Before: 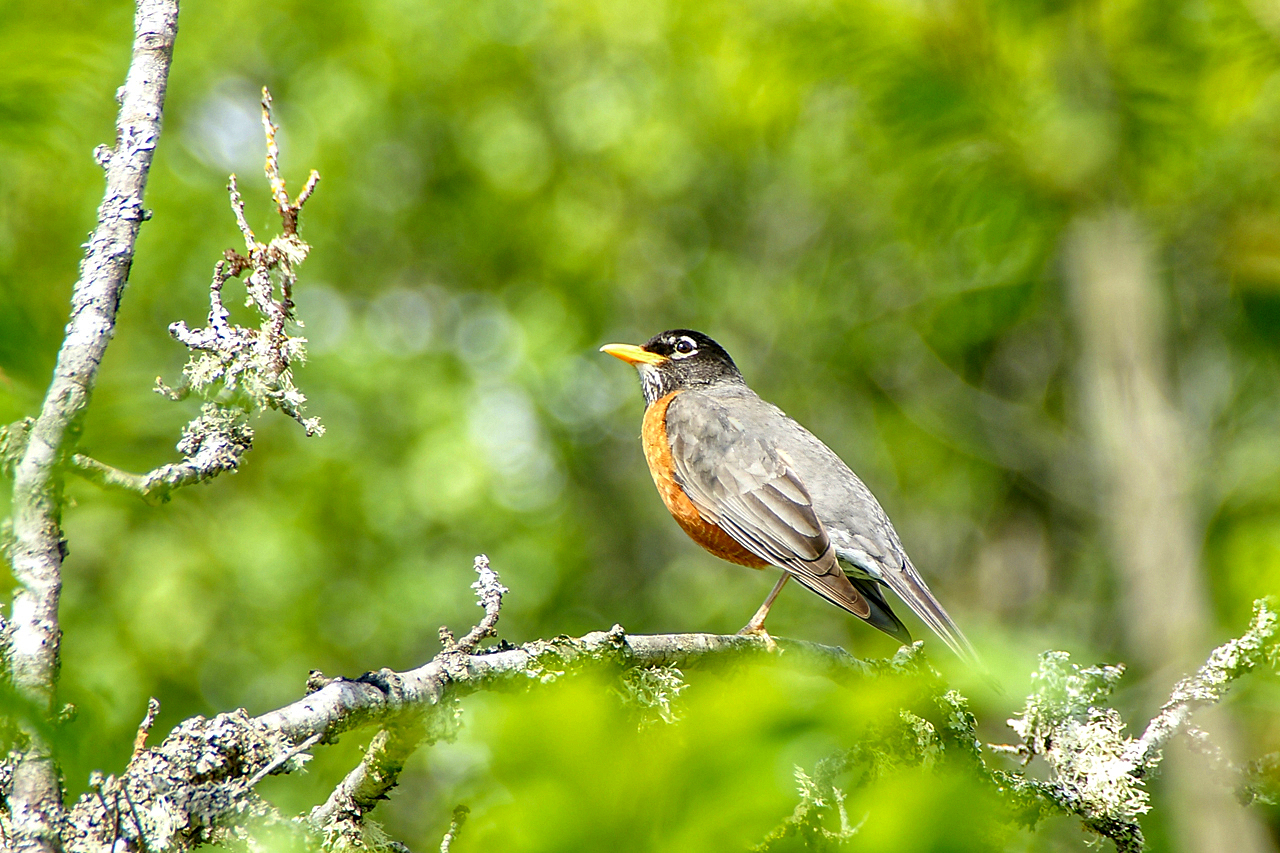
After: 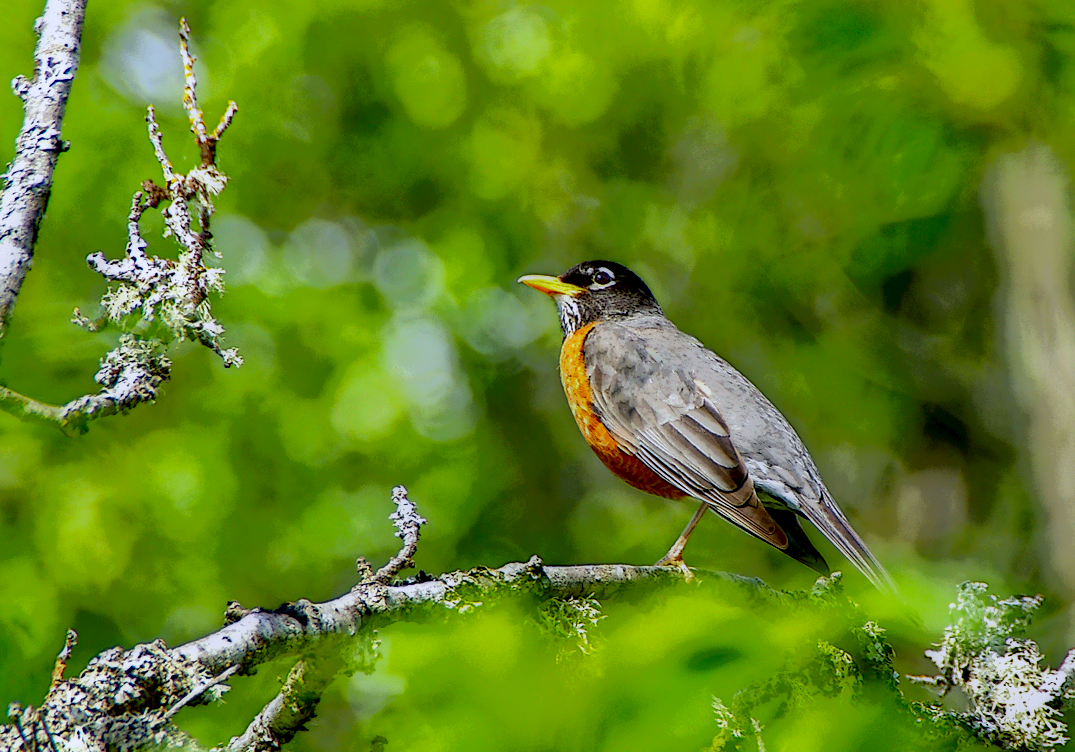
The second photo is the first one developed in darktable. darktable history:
crop: left 6.446%, top 8.188%, right 9.538%, bottom 3.548%
color calibration: illuminant as shot in camera, x 0.358, y 0.373, temperature 4628.91 K
color balance: output saturation 120%
local contrast: highlights 0%, shadows 198%, detail 164%, midtone range 0.001
